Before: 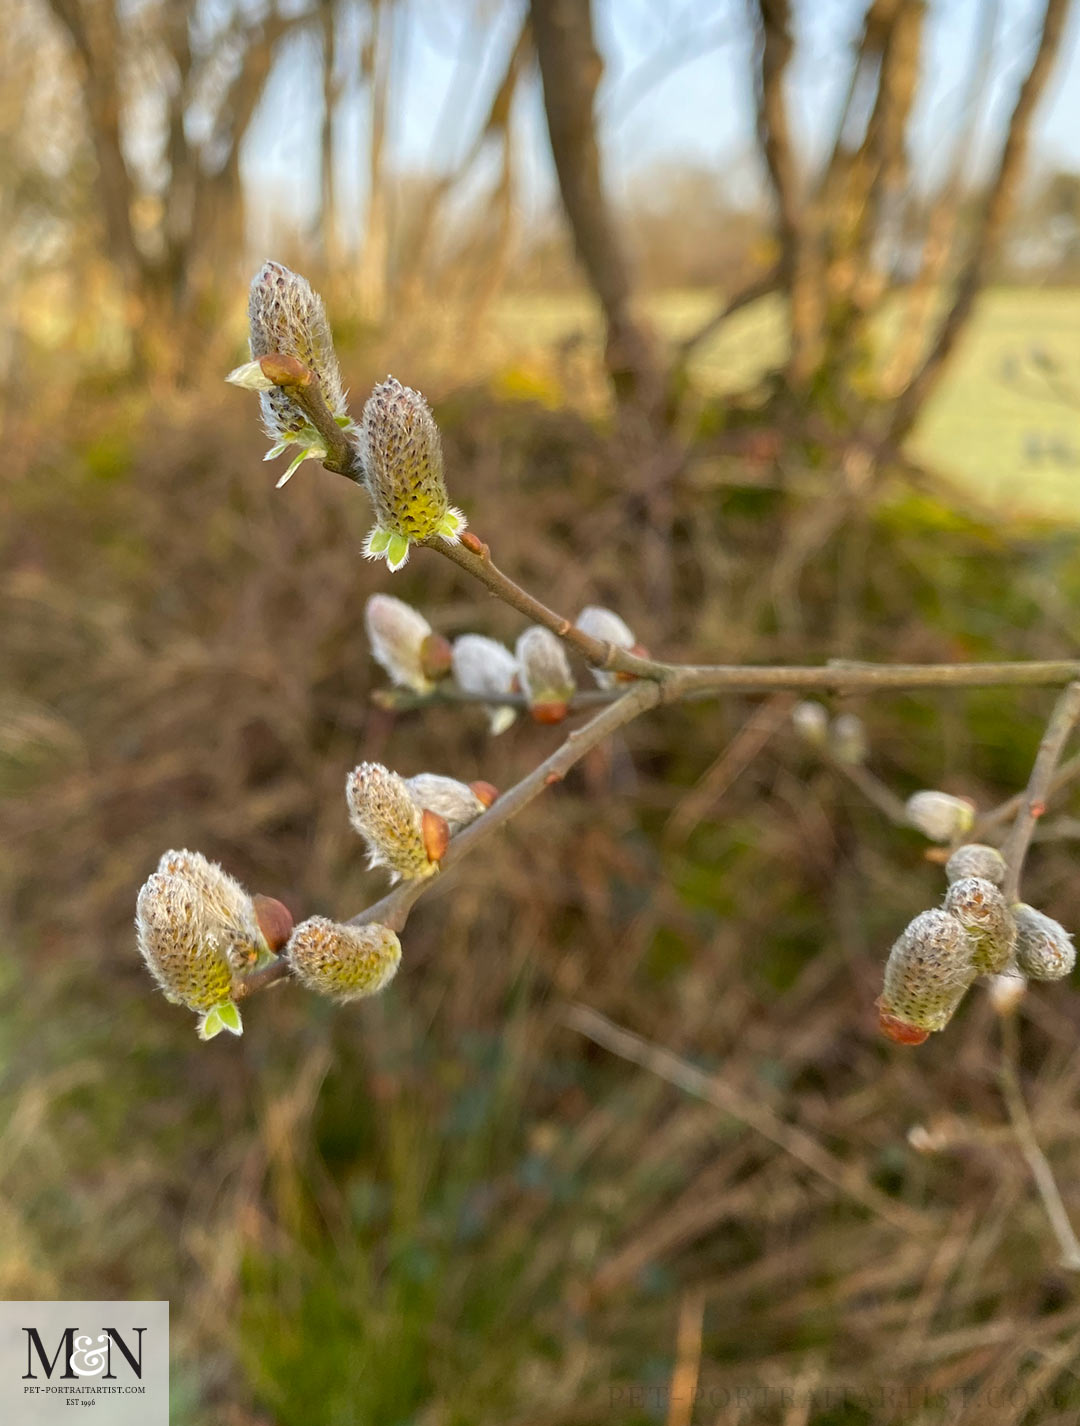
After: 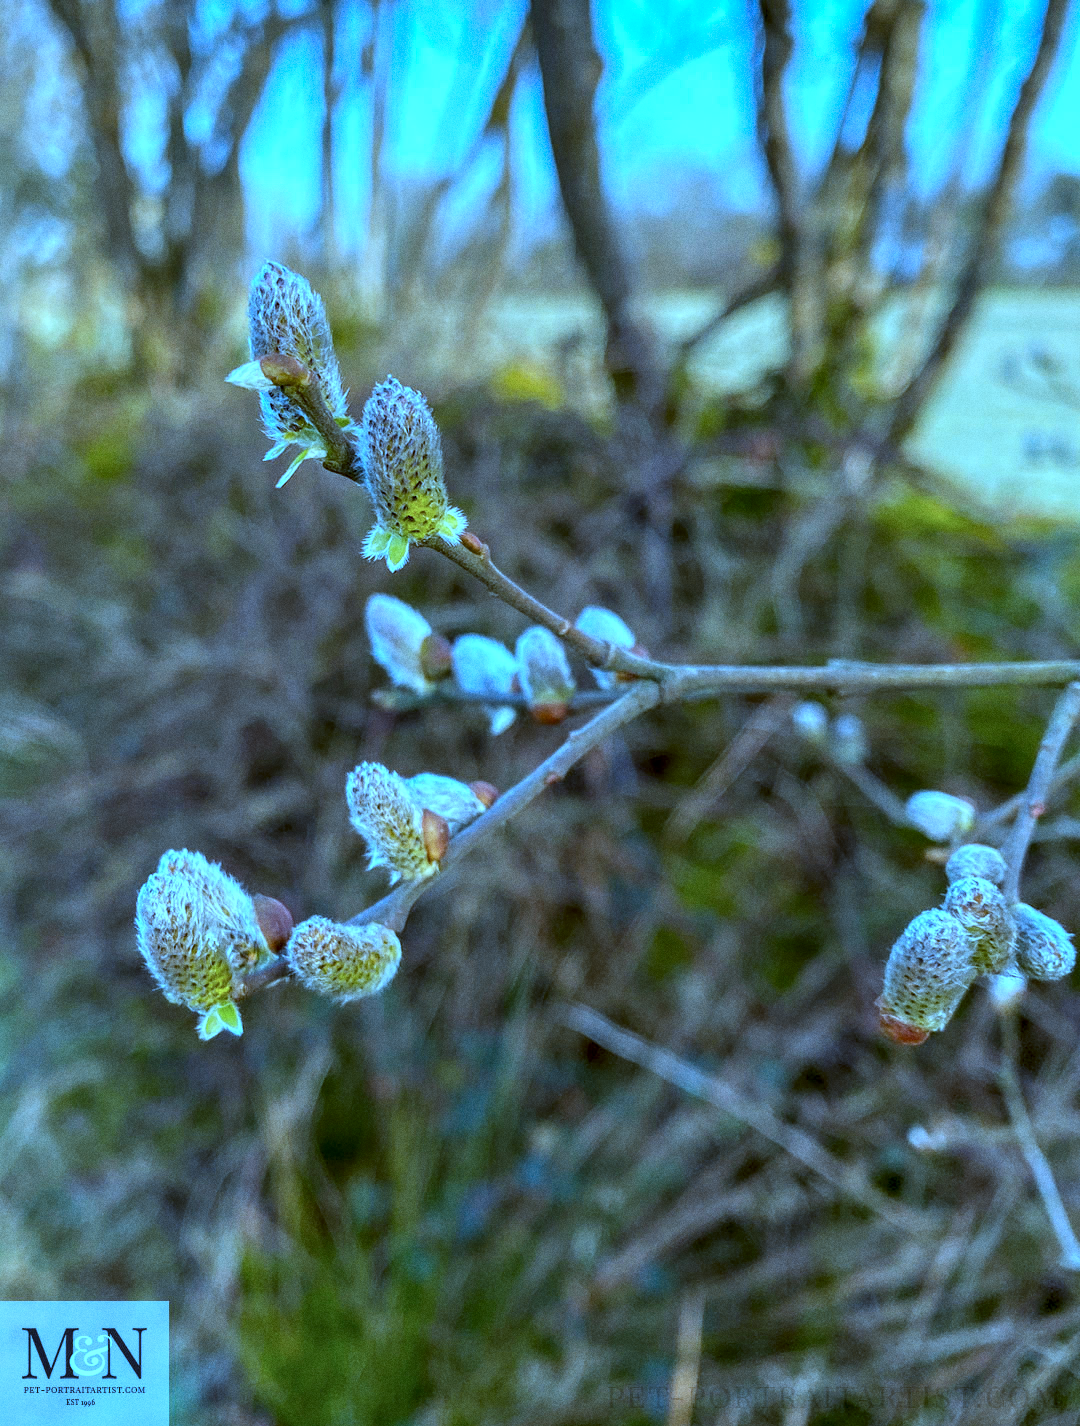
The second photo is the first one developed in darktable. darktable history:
grain: coarseness 0.09 ISO
white balance: red 0.766, blue 1.537
color correction: highlights a* -10.69, highlights b* -19.19
local contrast: detail 130%
tone curve: color space Lab, independent channels, preserve colors none
contrast equalizer: octaves 7, y [[0.6 ×6], [0.55 ×6], [0 ×6], [0 ×6], [0 ×6]], mix 0.35
